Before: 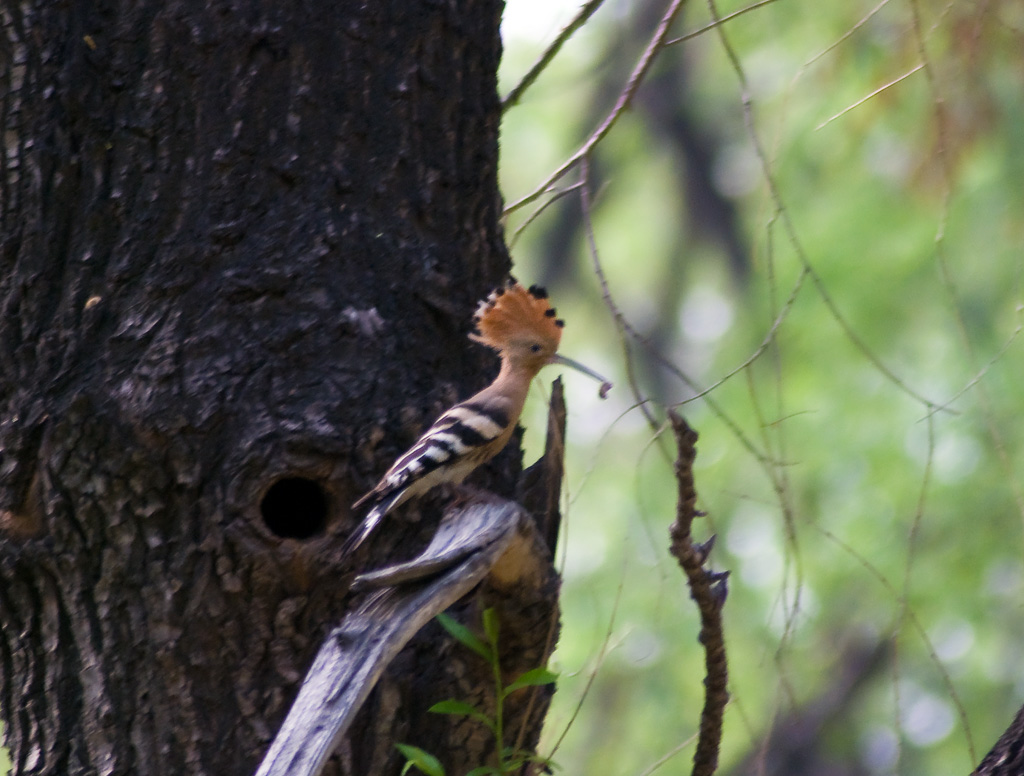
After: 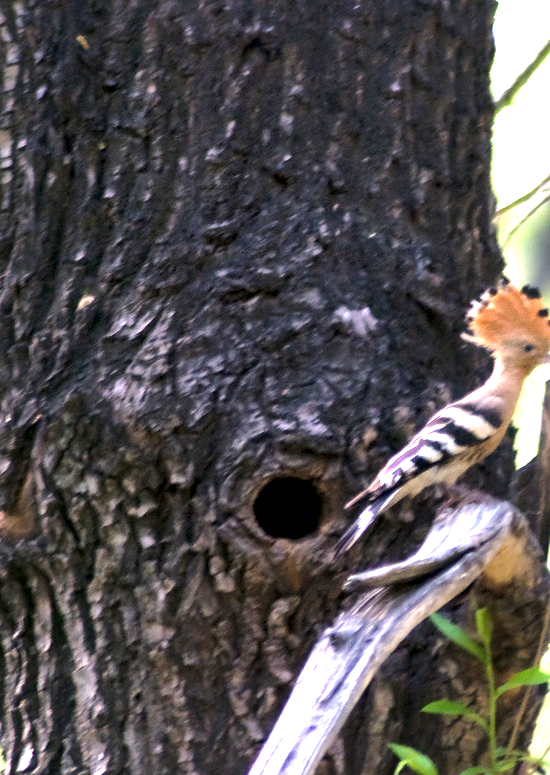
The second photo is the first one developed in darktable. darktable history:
local contrast: mode bilateral grid, contrast 71, coarseness 76, detail 180%, midtone range 0.2
crop: left 0.747%, right 45.537%, bottom 0.081%
exposure: black level correction 0, exposure 1.685 EV, compensate highlight preservation false
